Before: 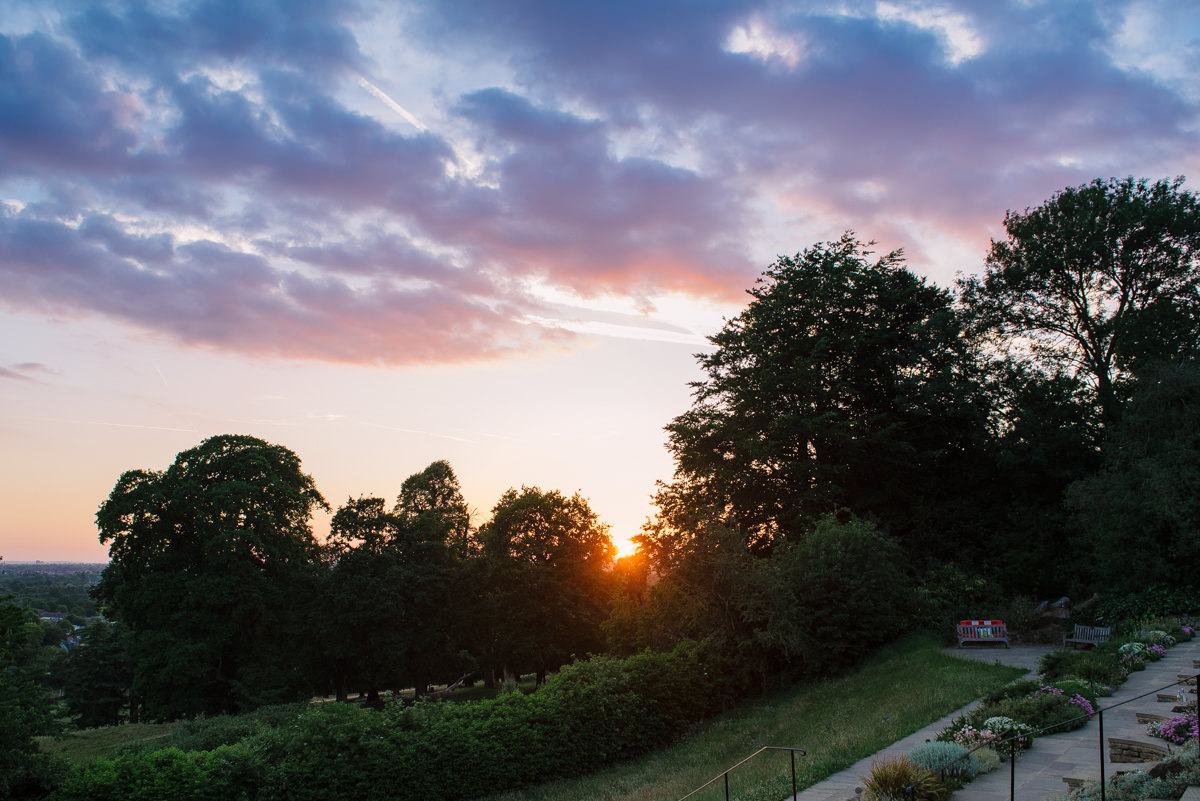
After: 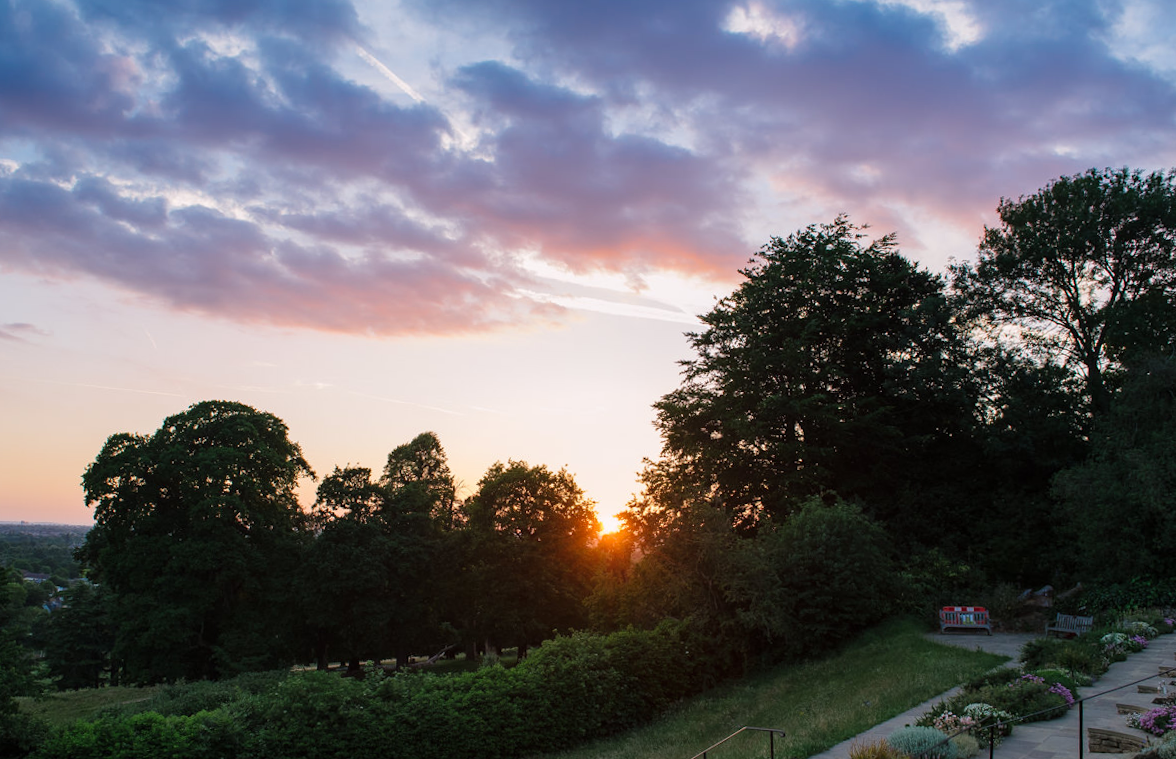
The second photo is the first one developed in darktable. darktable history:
crop: top 1.049%, right 0.001%
rotate and perspective: rotation 1.57°, crop left 0.018, crop right 0.982, crop top 0.039, crop bottom 0.961
